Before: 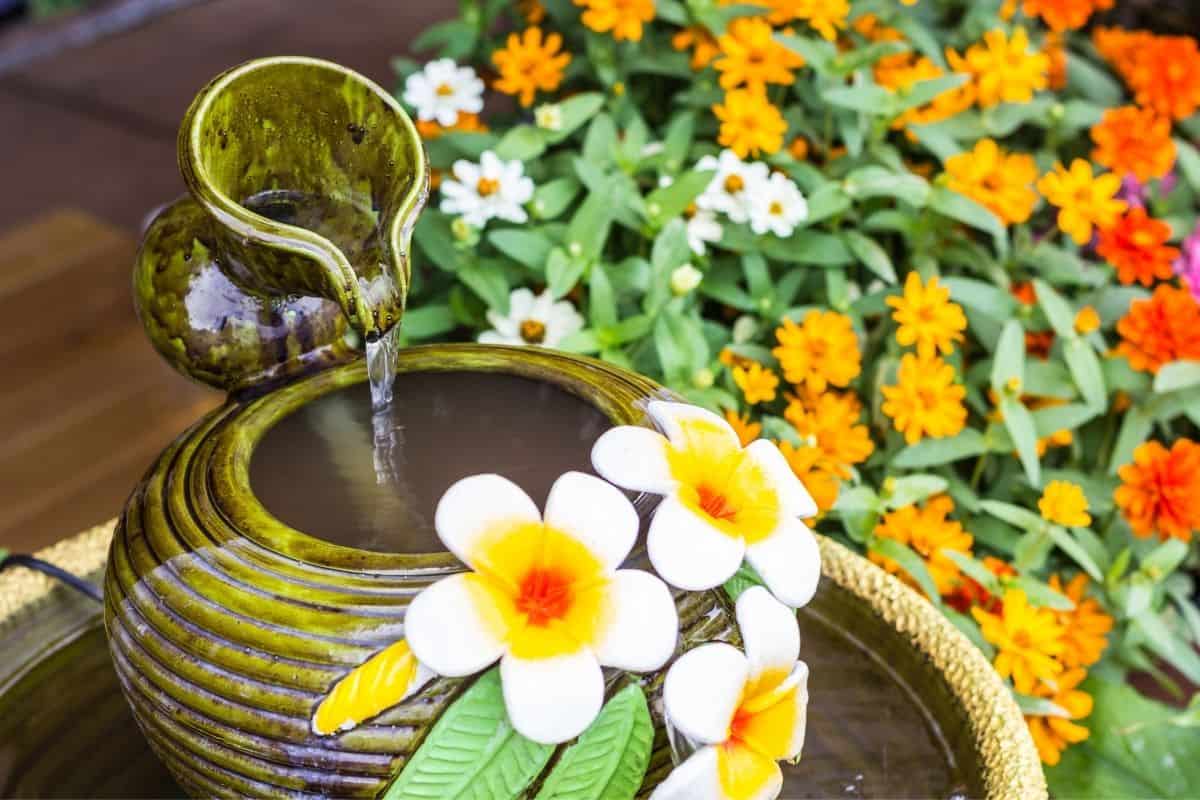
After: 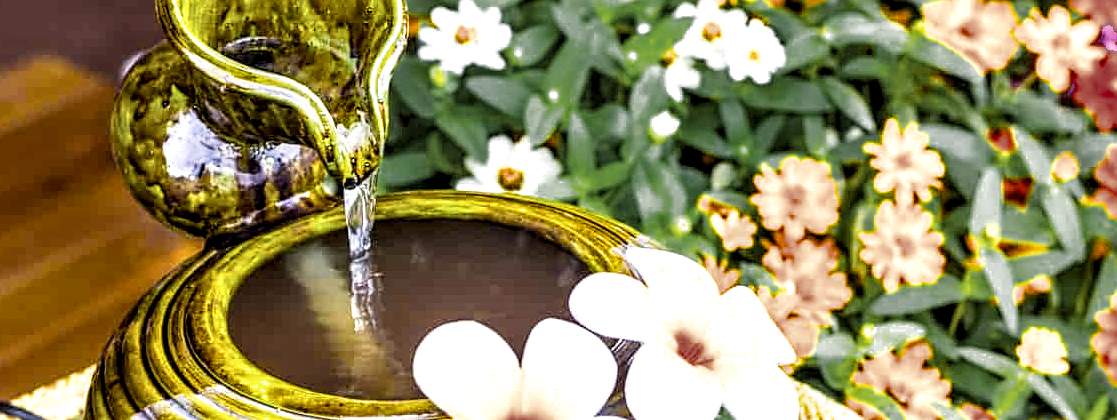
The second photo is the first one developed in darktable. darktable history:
local contrast: detail 160%
color balance rgb: power › chroma 0.307%, power › hue 24.07°, linear chroma grading › global chroma 33.603%, perceptual saturation grading › global saturation 1.579%, perceptual saturation grading › highlights -1.81%, perceptual saturation grading › mid-tones 4.733%, perceptual saturation grading › shadows 8.557%, global vibrance 5.051%, contrast 3.75%
exposure: exposure 0.739 EV, compensate exposure bias true, compensate highlight preservation false
sharpen: on, module defaults
filmic rgb: middle gray luminance 21.89%, black relative exposure -14.02 EV, white relative exposure 2.97 EV, target black luminance 0%, hardness 8.89, latitude 60.12%, contrast 1.207, highlights saturation mix 4.03%, shadows ↔ highlights balance 41.51%, iterations of high-quality reconstruction 0
color zones: curves: ch0 [(0.035, 0.242) (0.25, 0.5) (0.384, 0.214) (0.488, 0.255) (0.75, 0.5)]; ch1 [(0.063, 0.379) (0.25, 0.5) (0.354, 0.201) (0.489, 0.085) (0.729, 0.271)]; ch2 [(0.25, 0.5) (0.38, 0.517) (0.442, 0.51) (0.735, 0.456)]
crop: left 1.85%, top 19.155%, right 4.987%, bottom 28.24%
